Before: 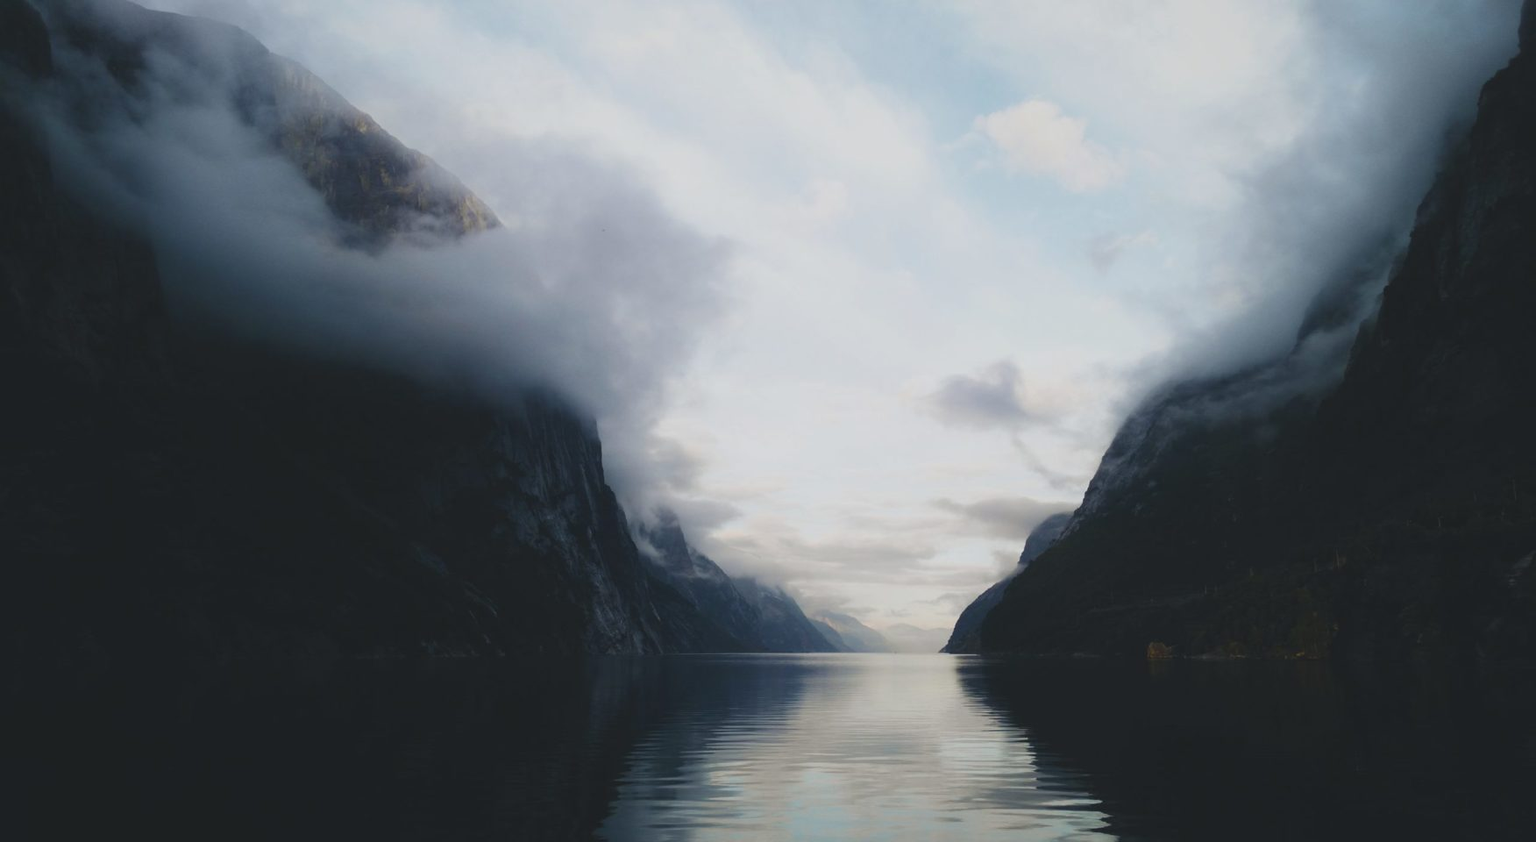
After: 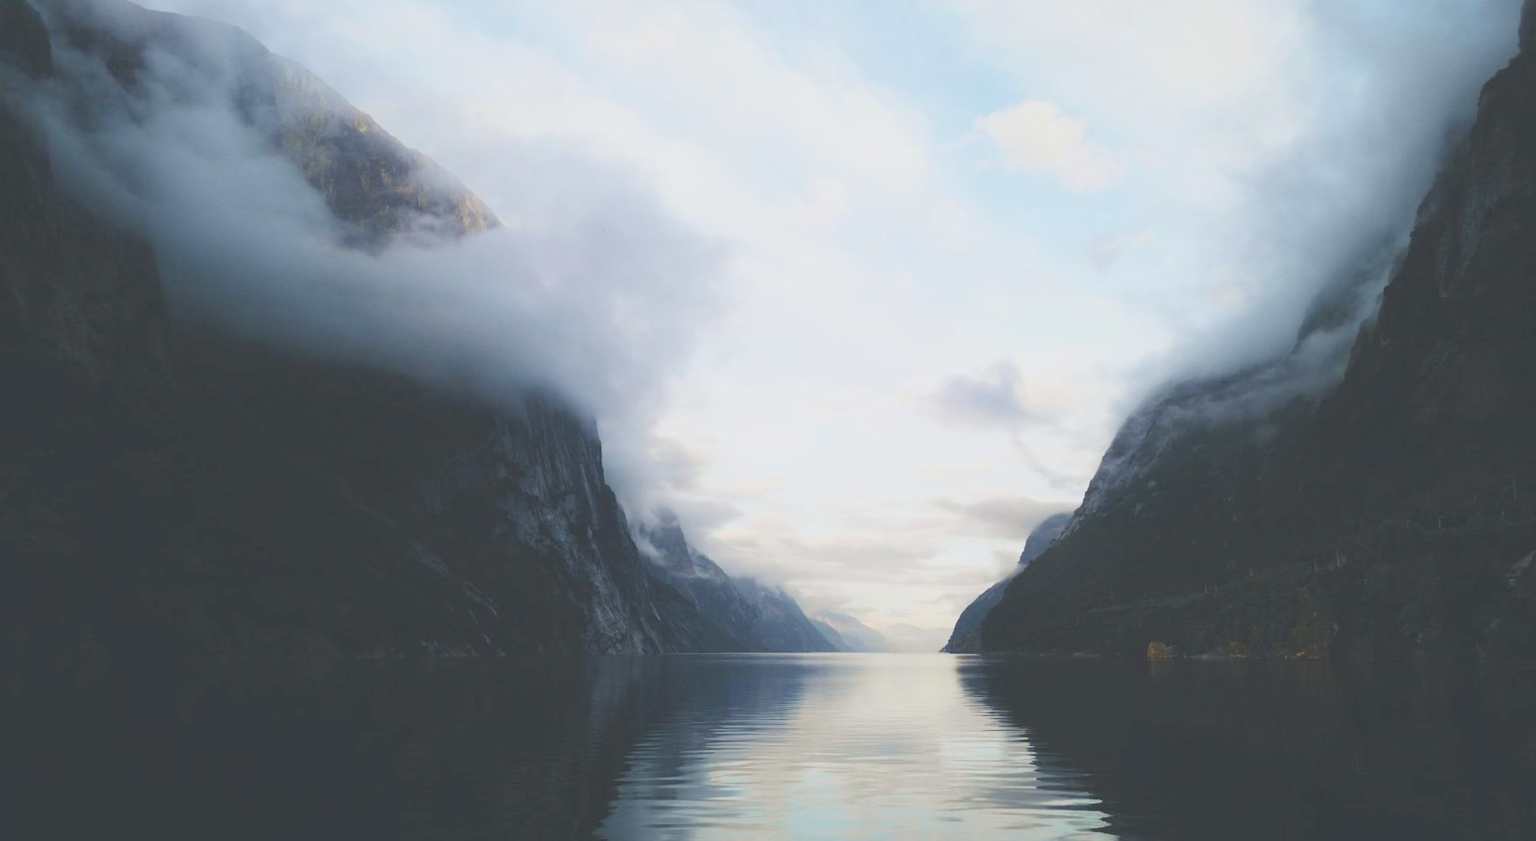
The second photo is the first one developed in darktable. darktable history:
contrast brightness saturation: contrast 0.103, brightness 0.315, saturation 0.146
